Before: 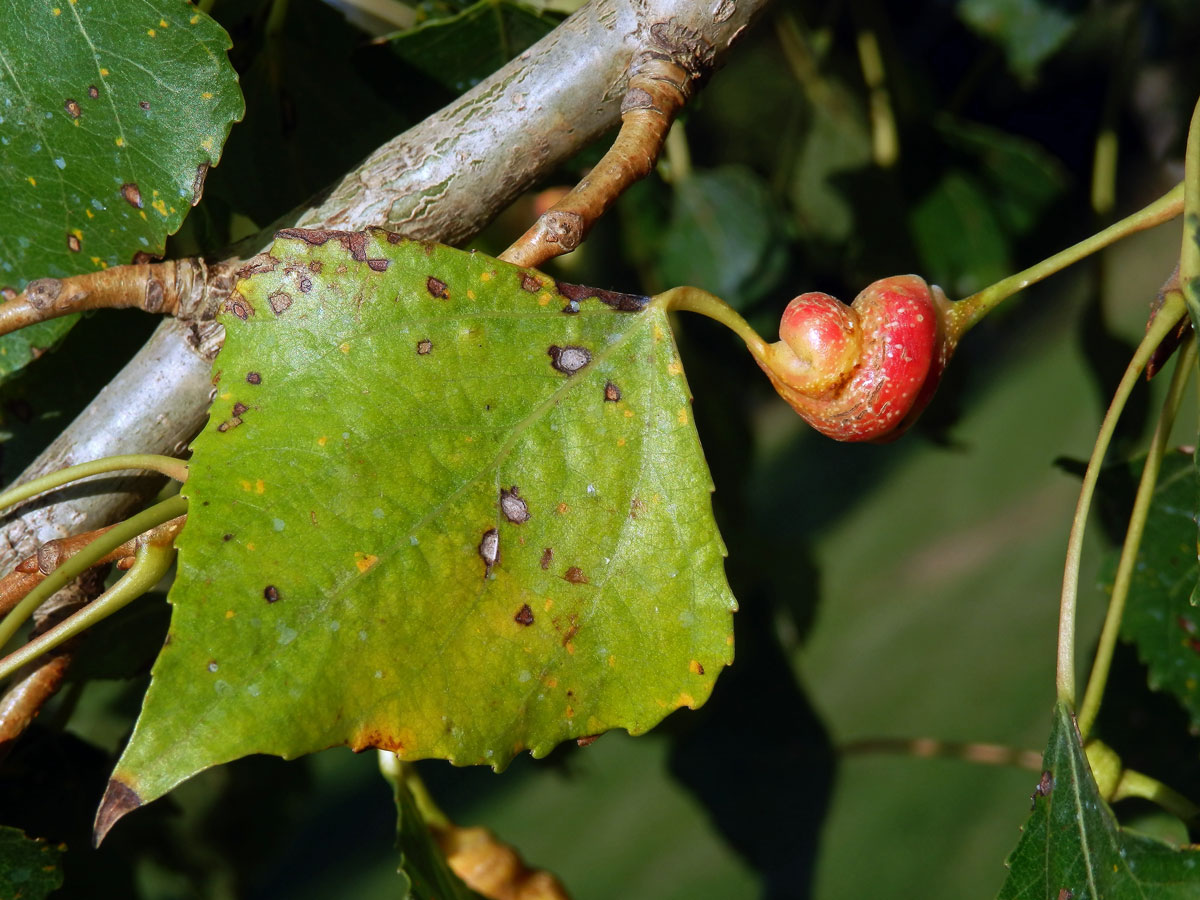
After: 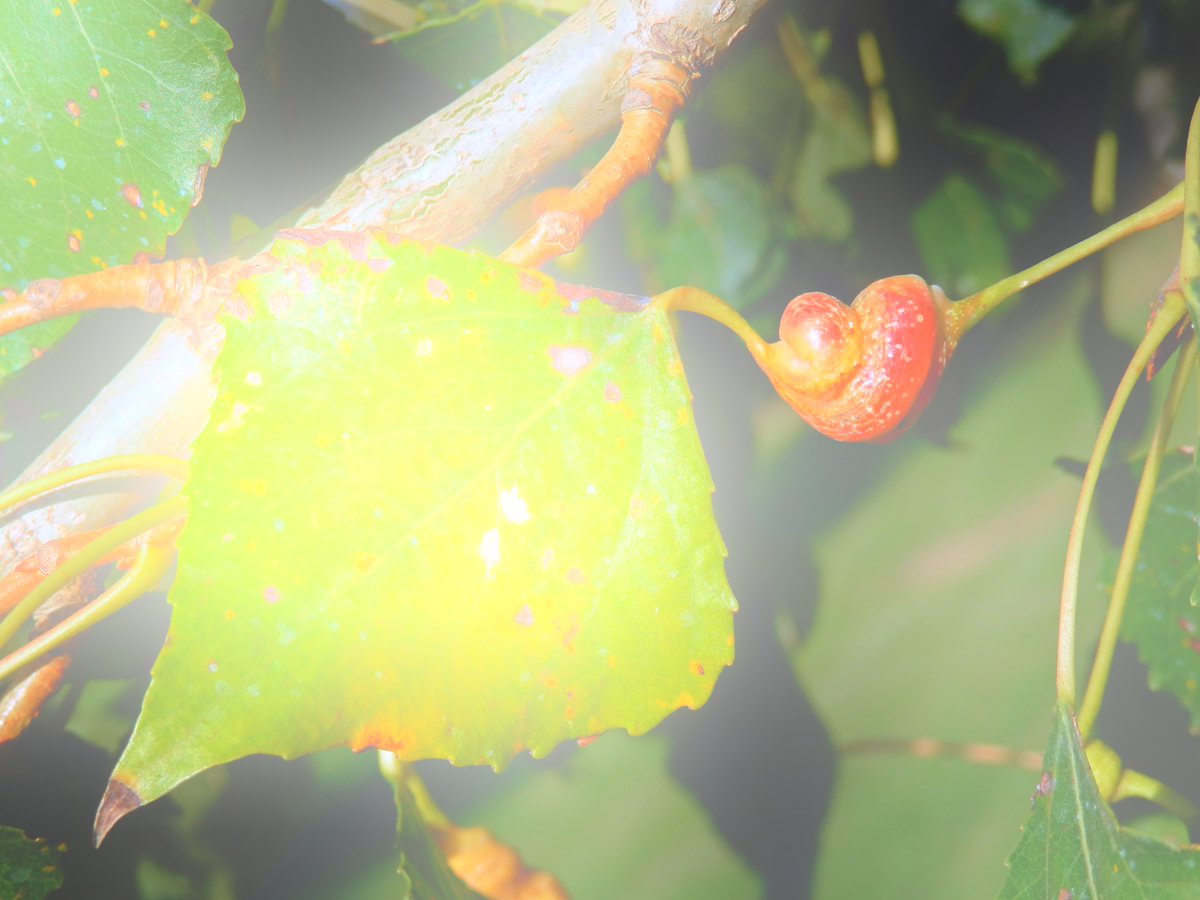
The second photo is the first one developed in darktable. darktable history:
tone equalizer: on, module defaults
bloom: size 25%, threshold 5%, strength 90%
